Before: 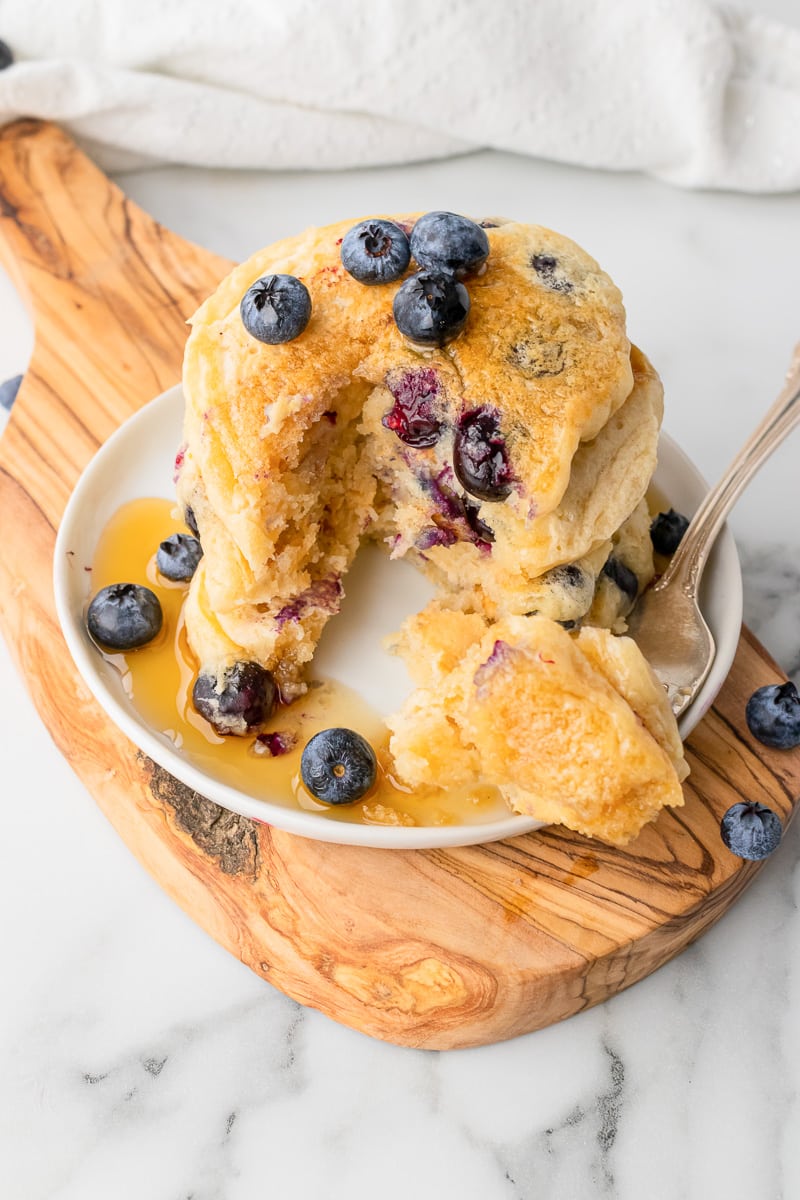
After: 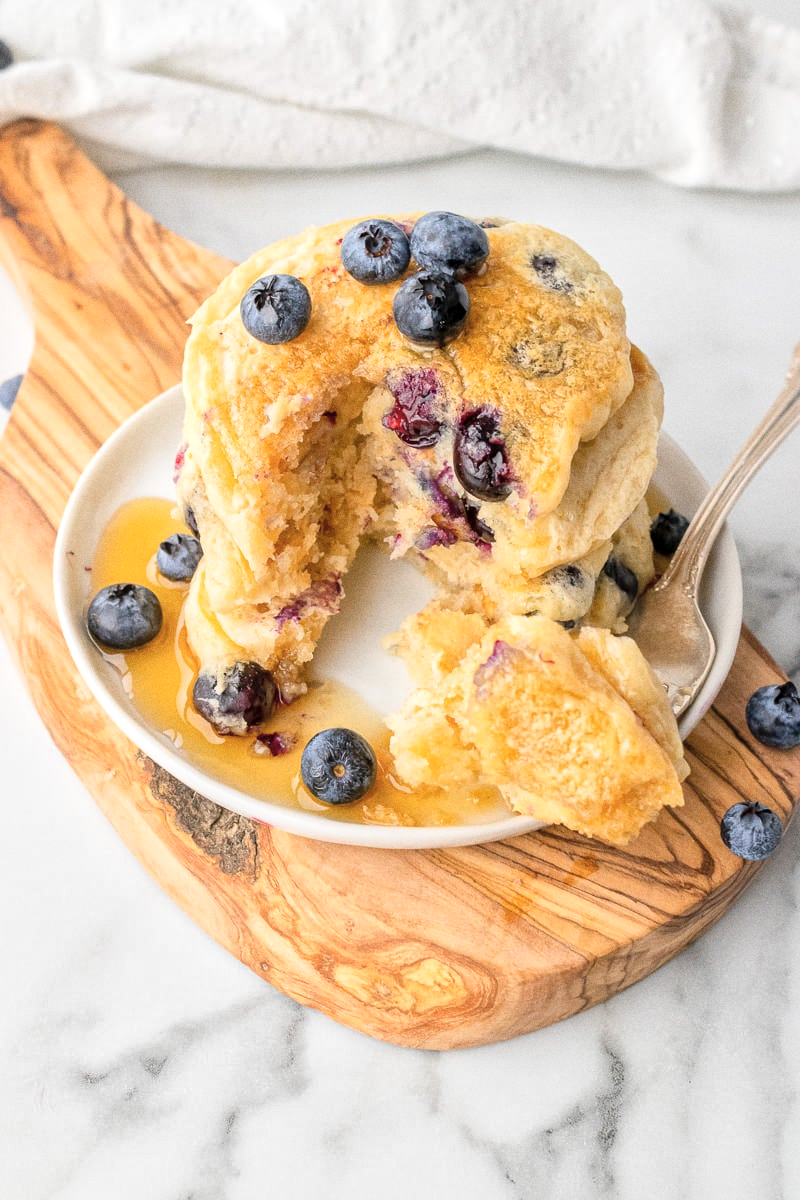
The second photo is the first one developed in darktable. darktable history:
global tonemap: drago (1, 100), detail 1
grain: on, module defaults
